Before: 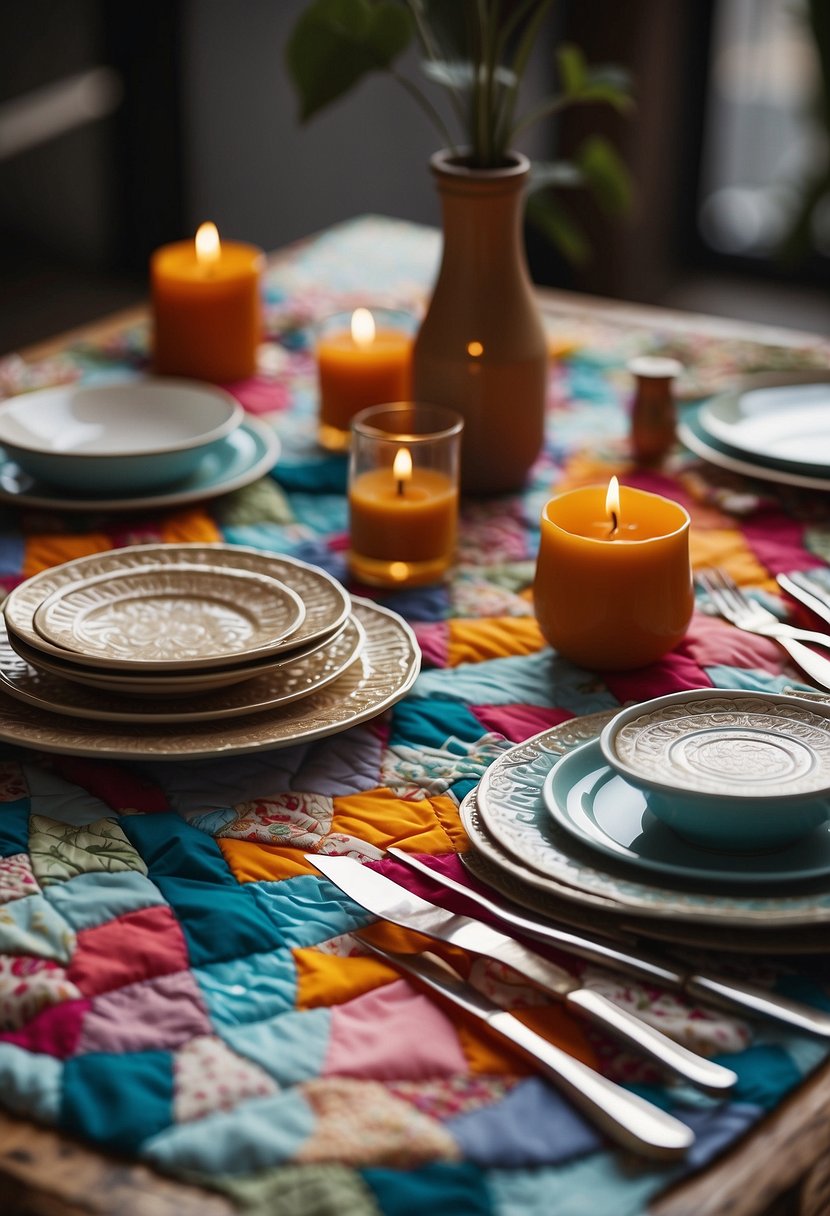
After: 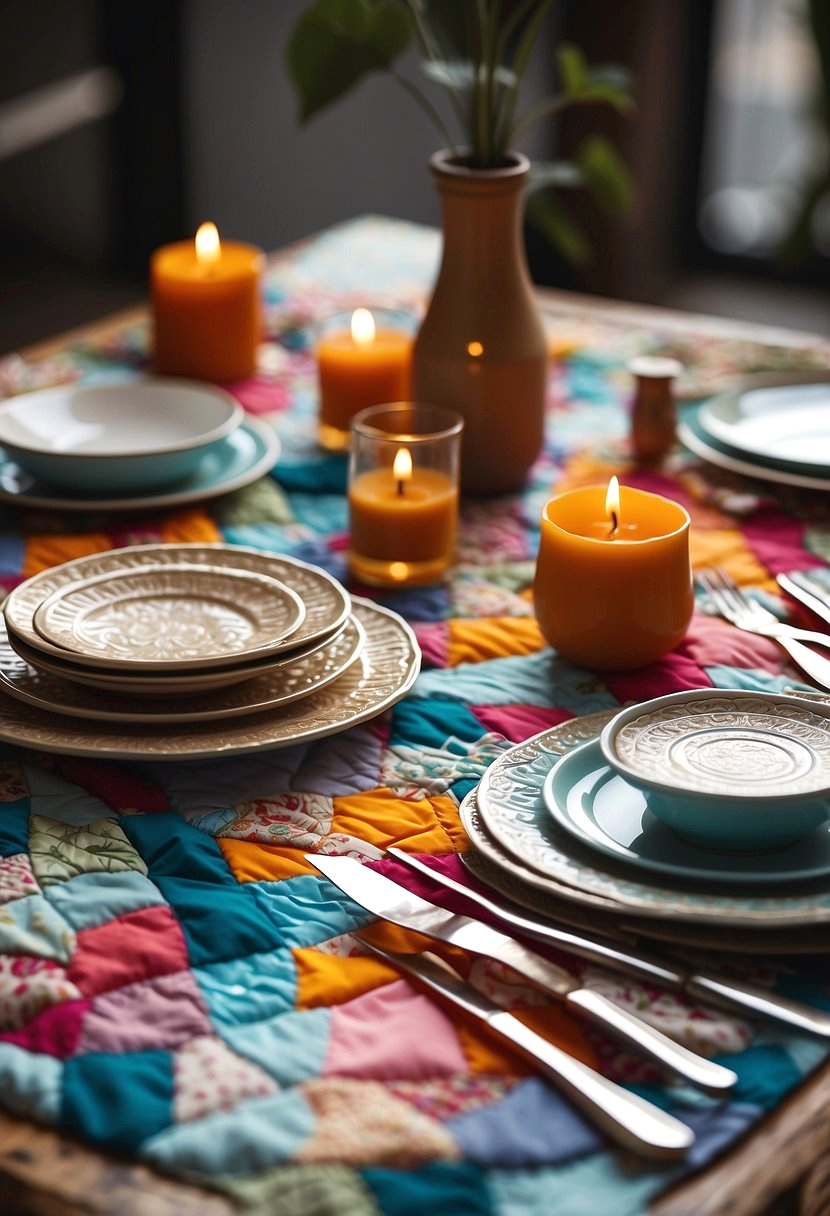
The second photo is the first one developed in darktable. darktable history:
exposure: exposure 0.261 EV, compensate highlight preservation false
